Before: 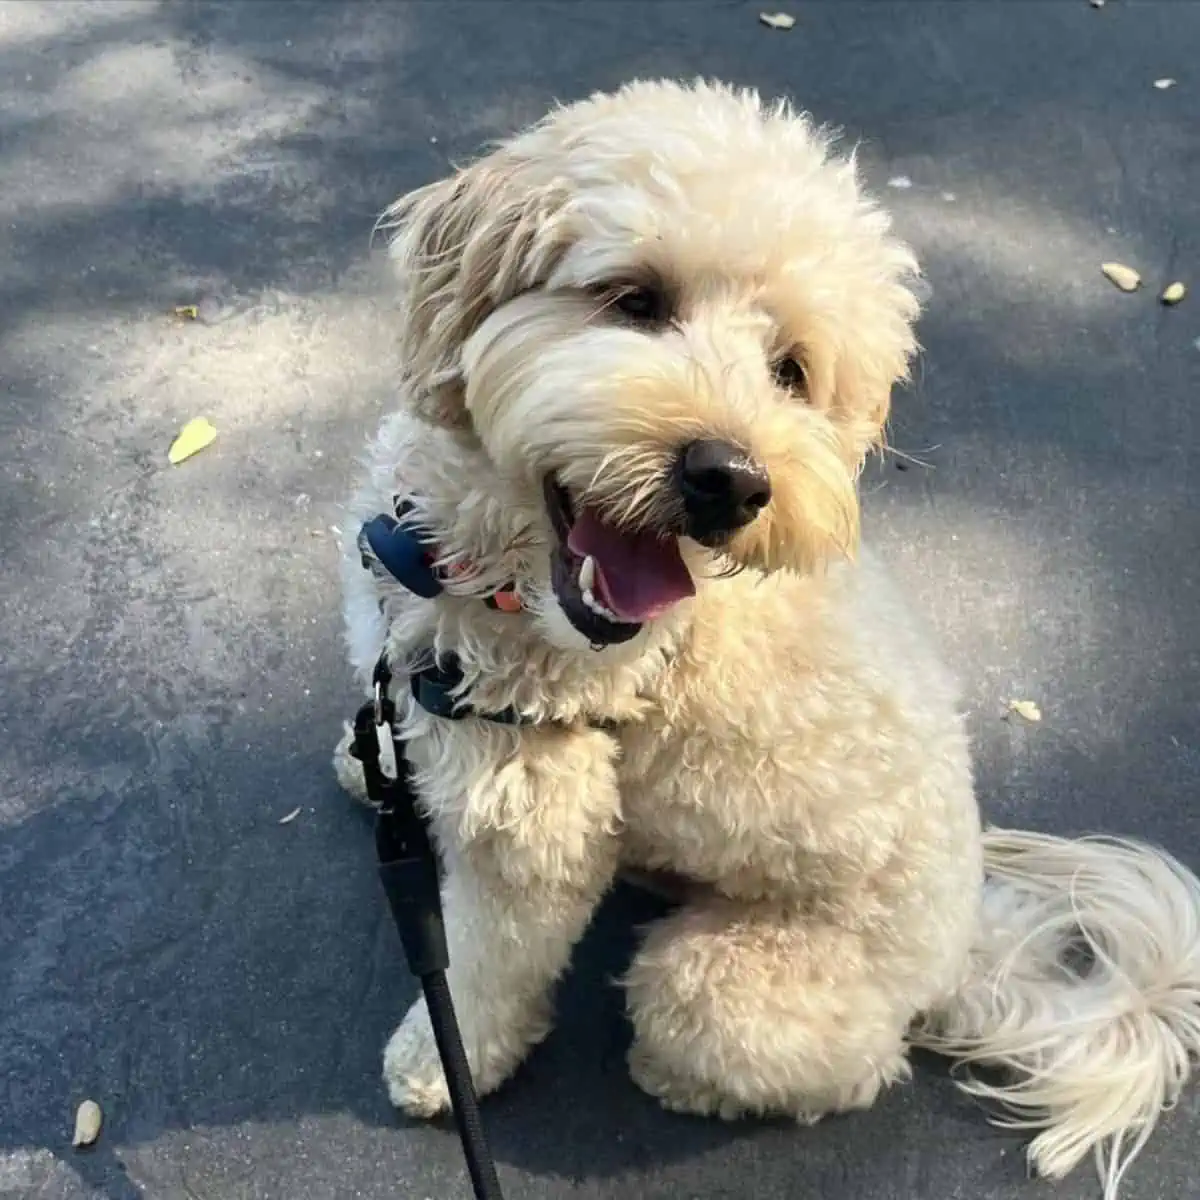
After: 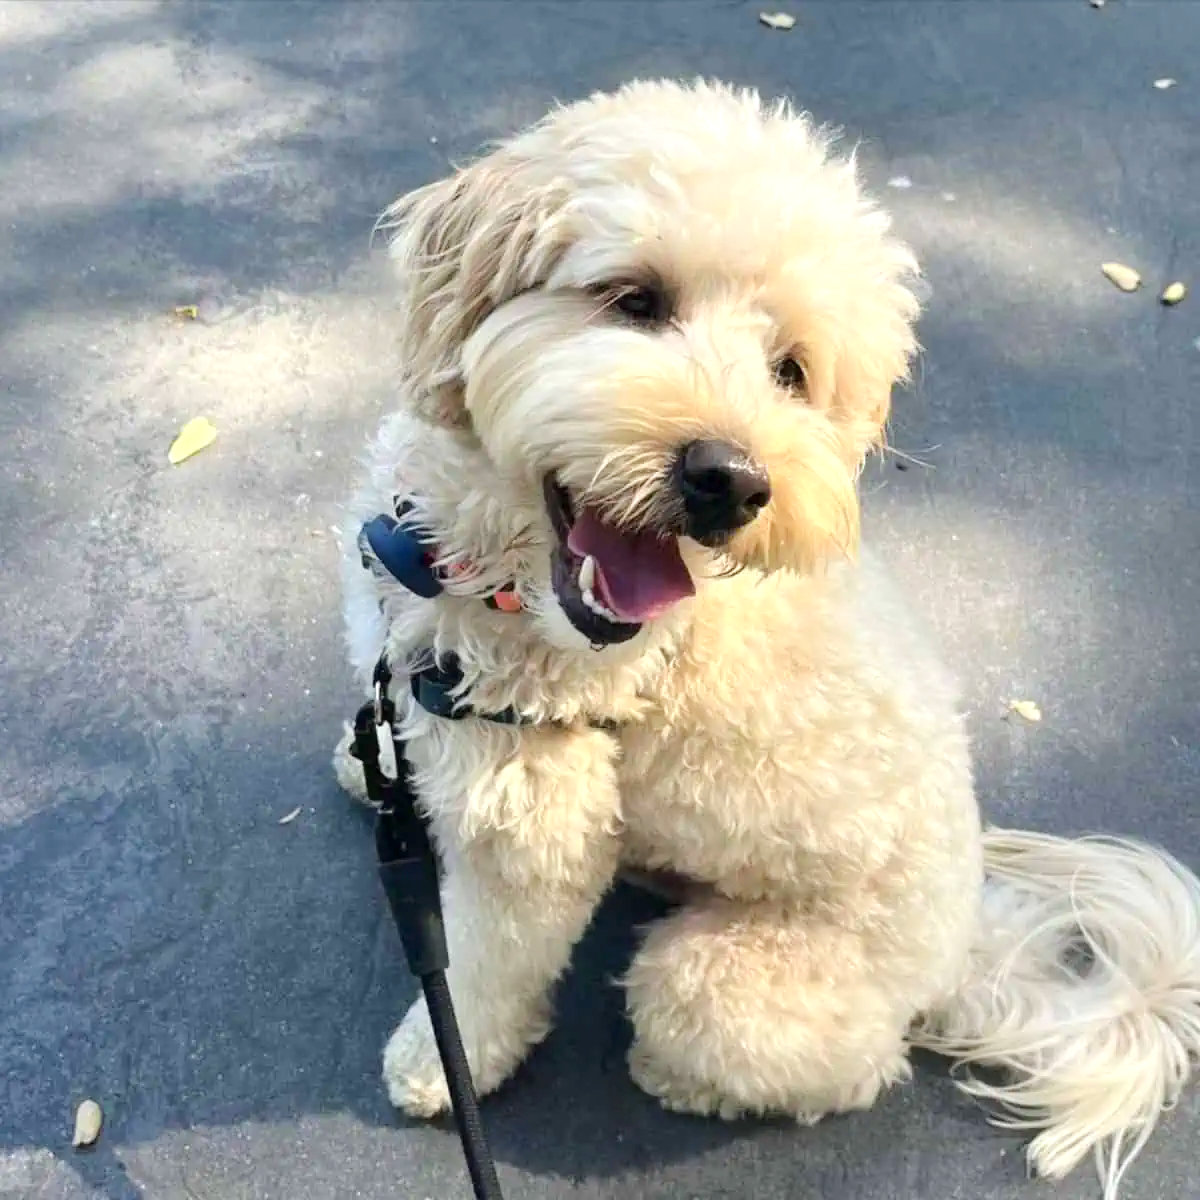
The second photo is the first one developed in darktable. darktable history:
tone equalizer: -8 EV 1.03 EV, -7 EV 1.02 EV, -6 EV 0.972 EV, -5 EV 1.01 EV, -4 EV 1 EV, -3 EV 0.729 EV, -2 EV 0.478 EV, -1 EV 0.224 EV, edges refinement/feathering 500, mask exposure compensation -1.57 EV, preserve details no
